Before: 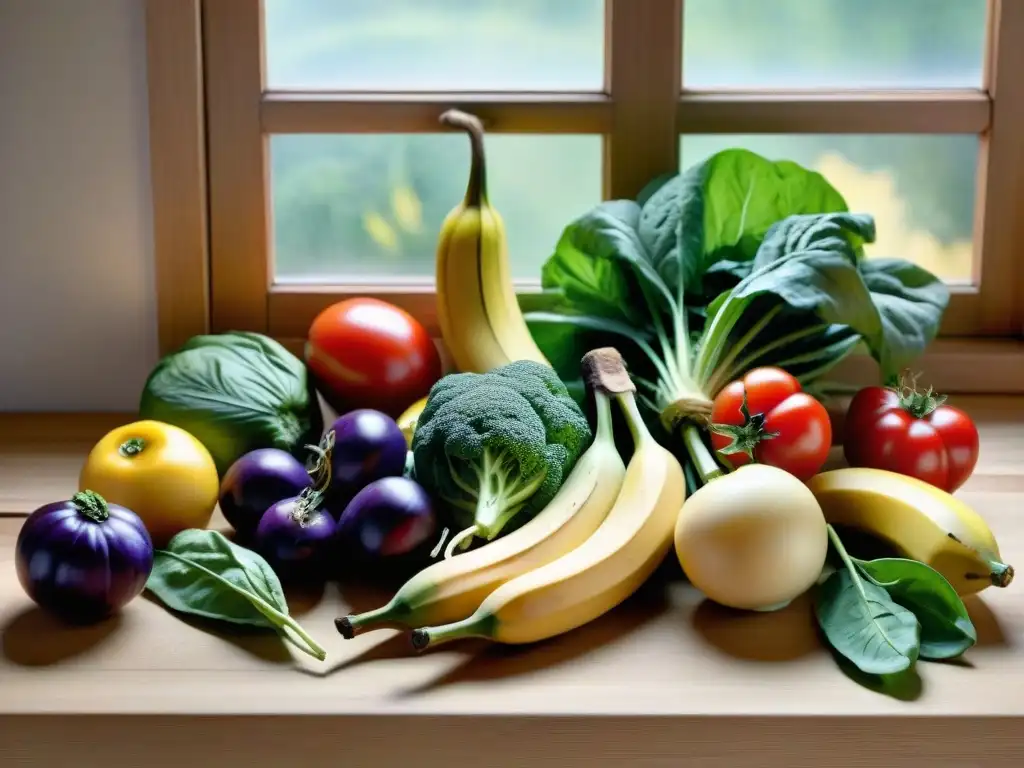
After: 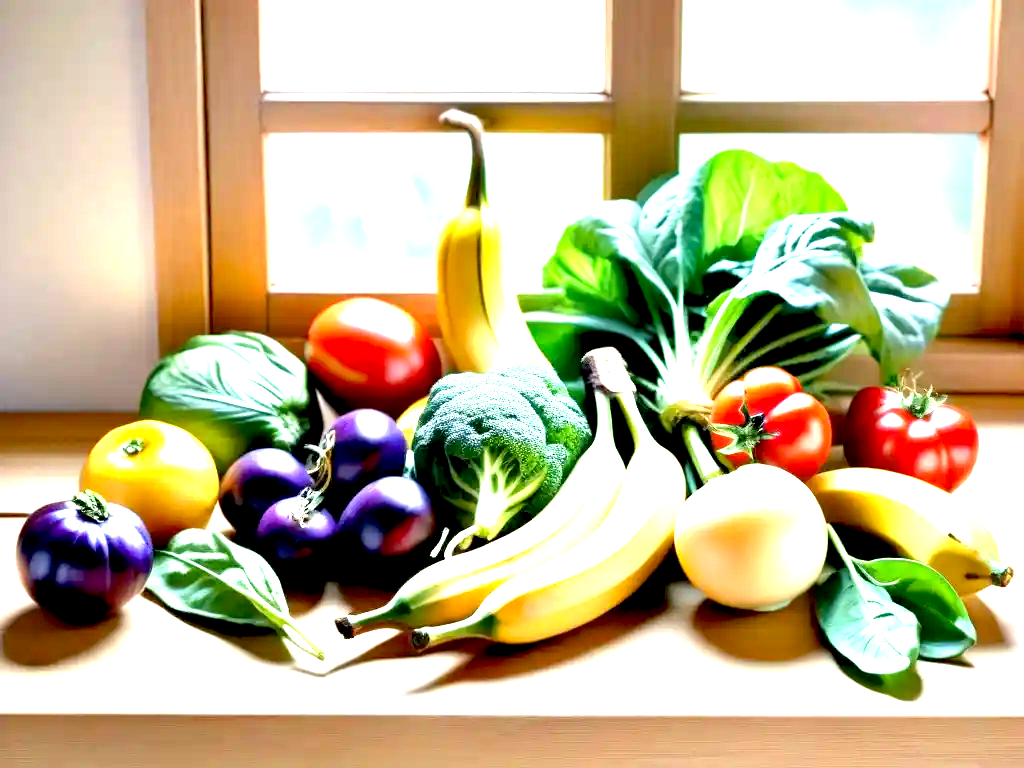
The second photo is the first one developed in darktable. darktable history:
exposure: black level correction 0.005, exposure 2.08 EV, compensate highlight preservation false
